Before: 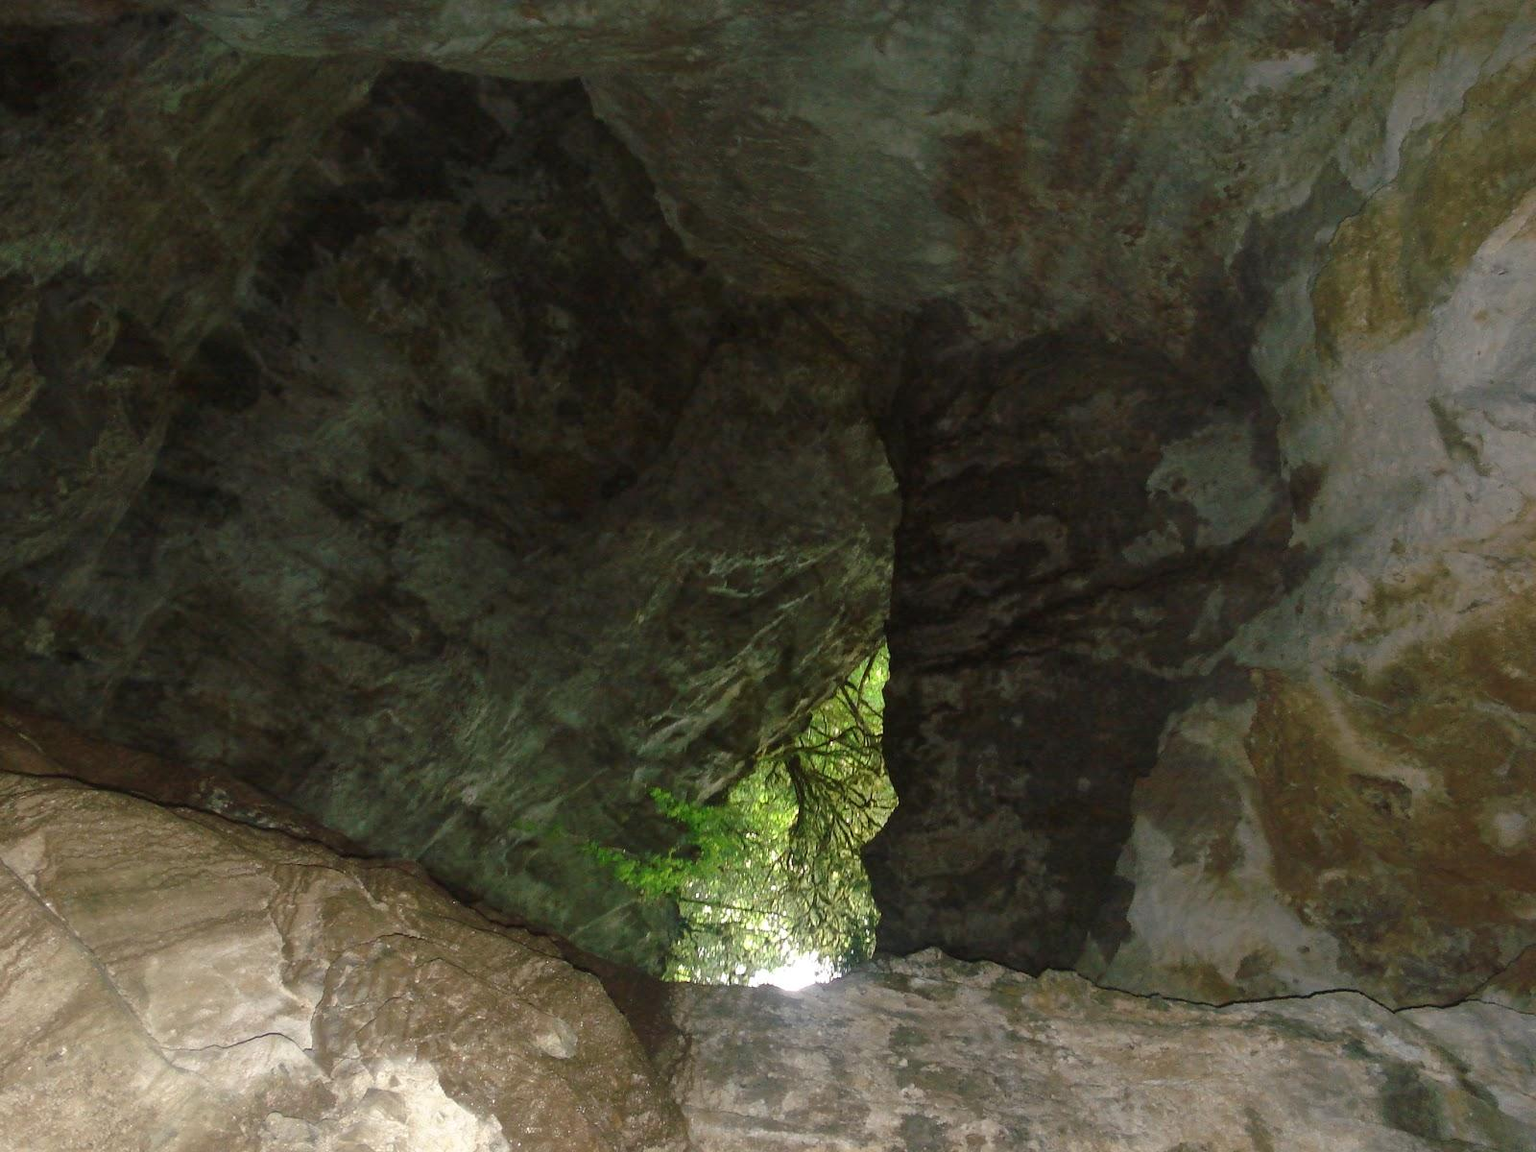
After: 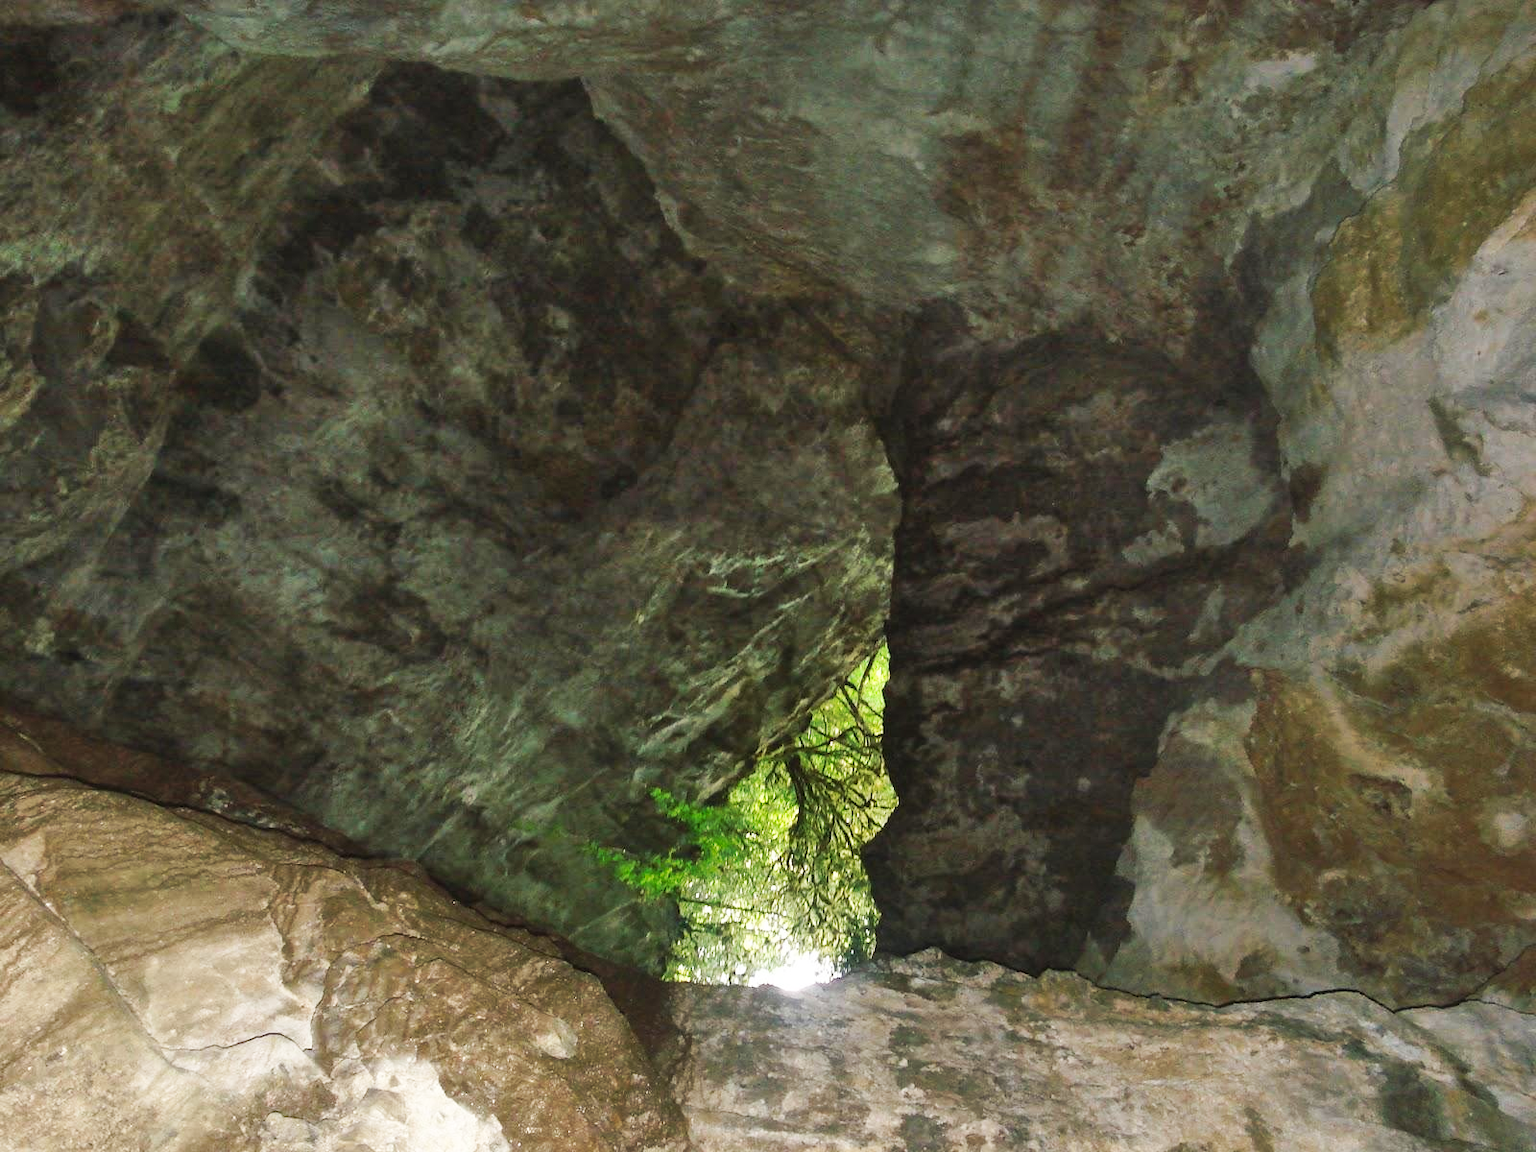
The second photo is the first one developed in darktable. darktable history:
tone curve: curves: ch0 [(0, 0) (0.003, 0.017) (0.011, 0.018) (0.025, 0.03) (0.044, 0.051) (0.069, 0.075) (0.1, 0.104) (0.136, 0.138) (0.177, 0.183) (0.224, 0.237) (0.277, 0.294) (0.335, 0.361) (0.399, 0.446) (0.468, 0.552) (0.543, 0.66) (0.623, 0.753) (0.709, 0.843) (0.801, 0.912) (0.898, 0.962) (1, 1)], preserve colors none
shadows and highlights: shadows 60, soften with gaussian
